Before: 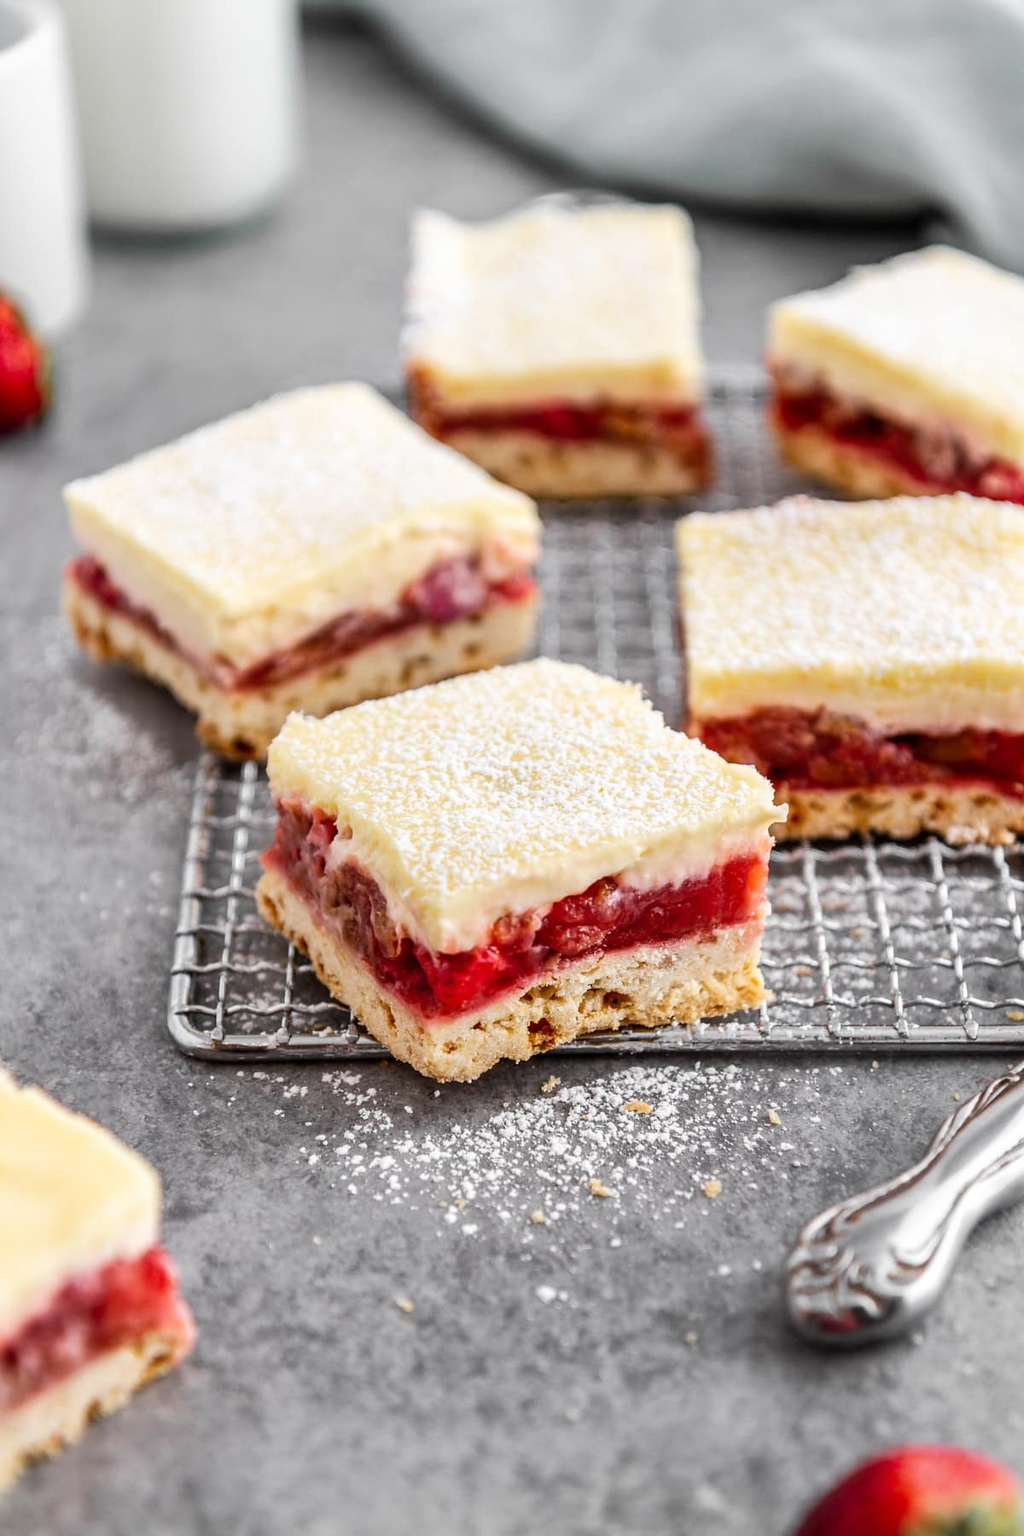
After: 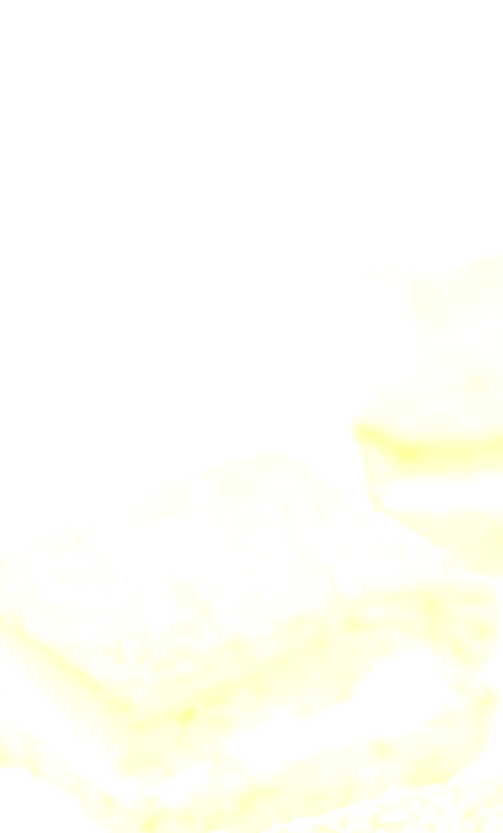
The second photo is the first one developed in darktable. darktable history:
white balance: emerald 1
bloom: size 85%, threshold 5%, strength 85%
haze removal: strength 0.29, distance 0.25, compatibility mode true, adaptive false
crop and rotate: left 10.817%, top 0.062%, right 47.194%, bottom 53.626%
